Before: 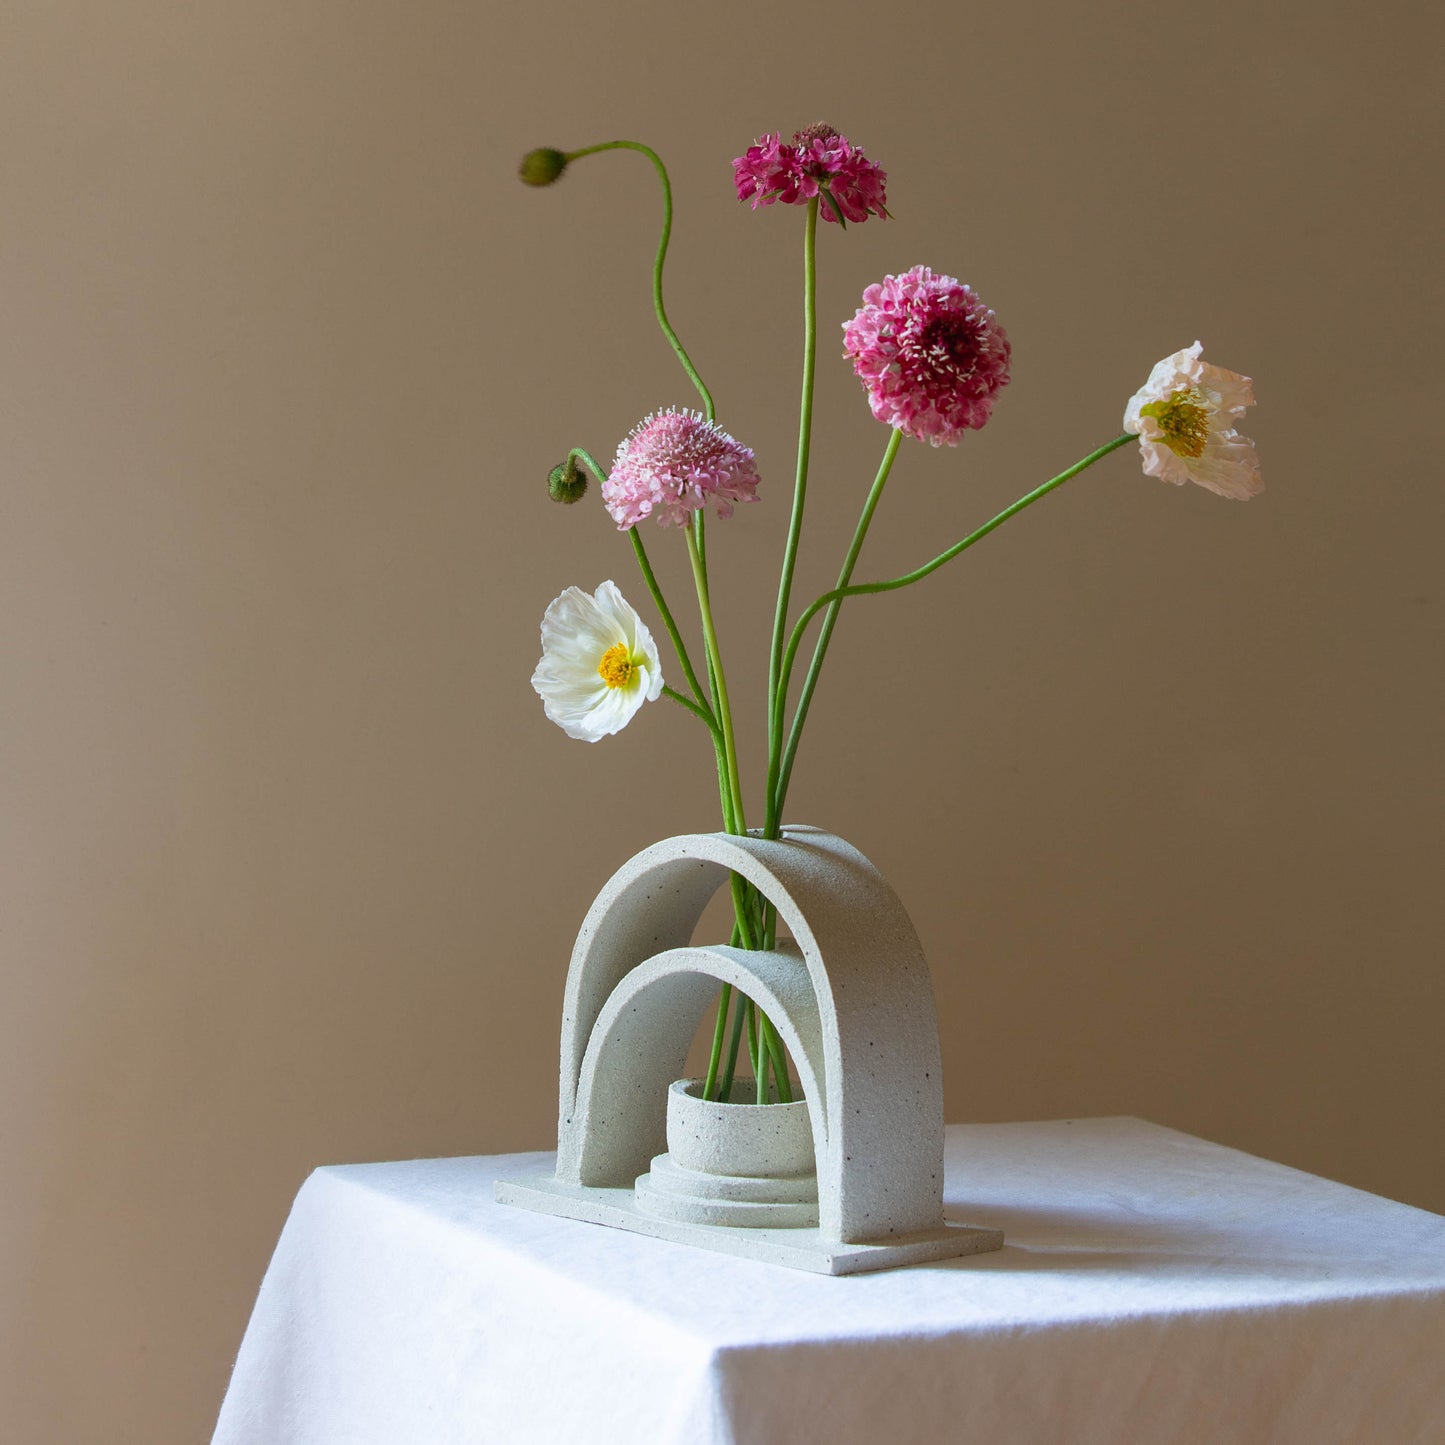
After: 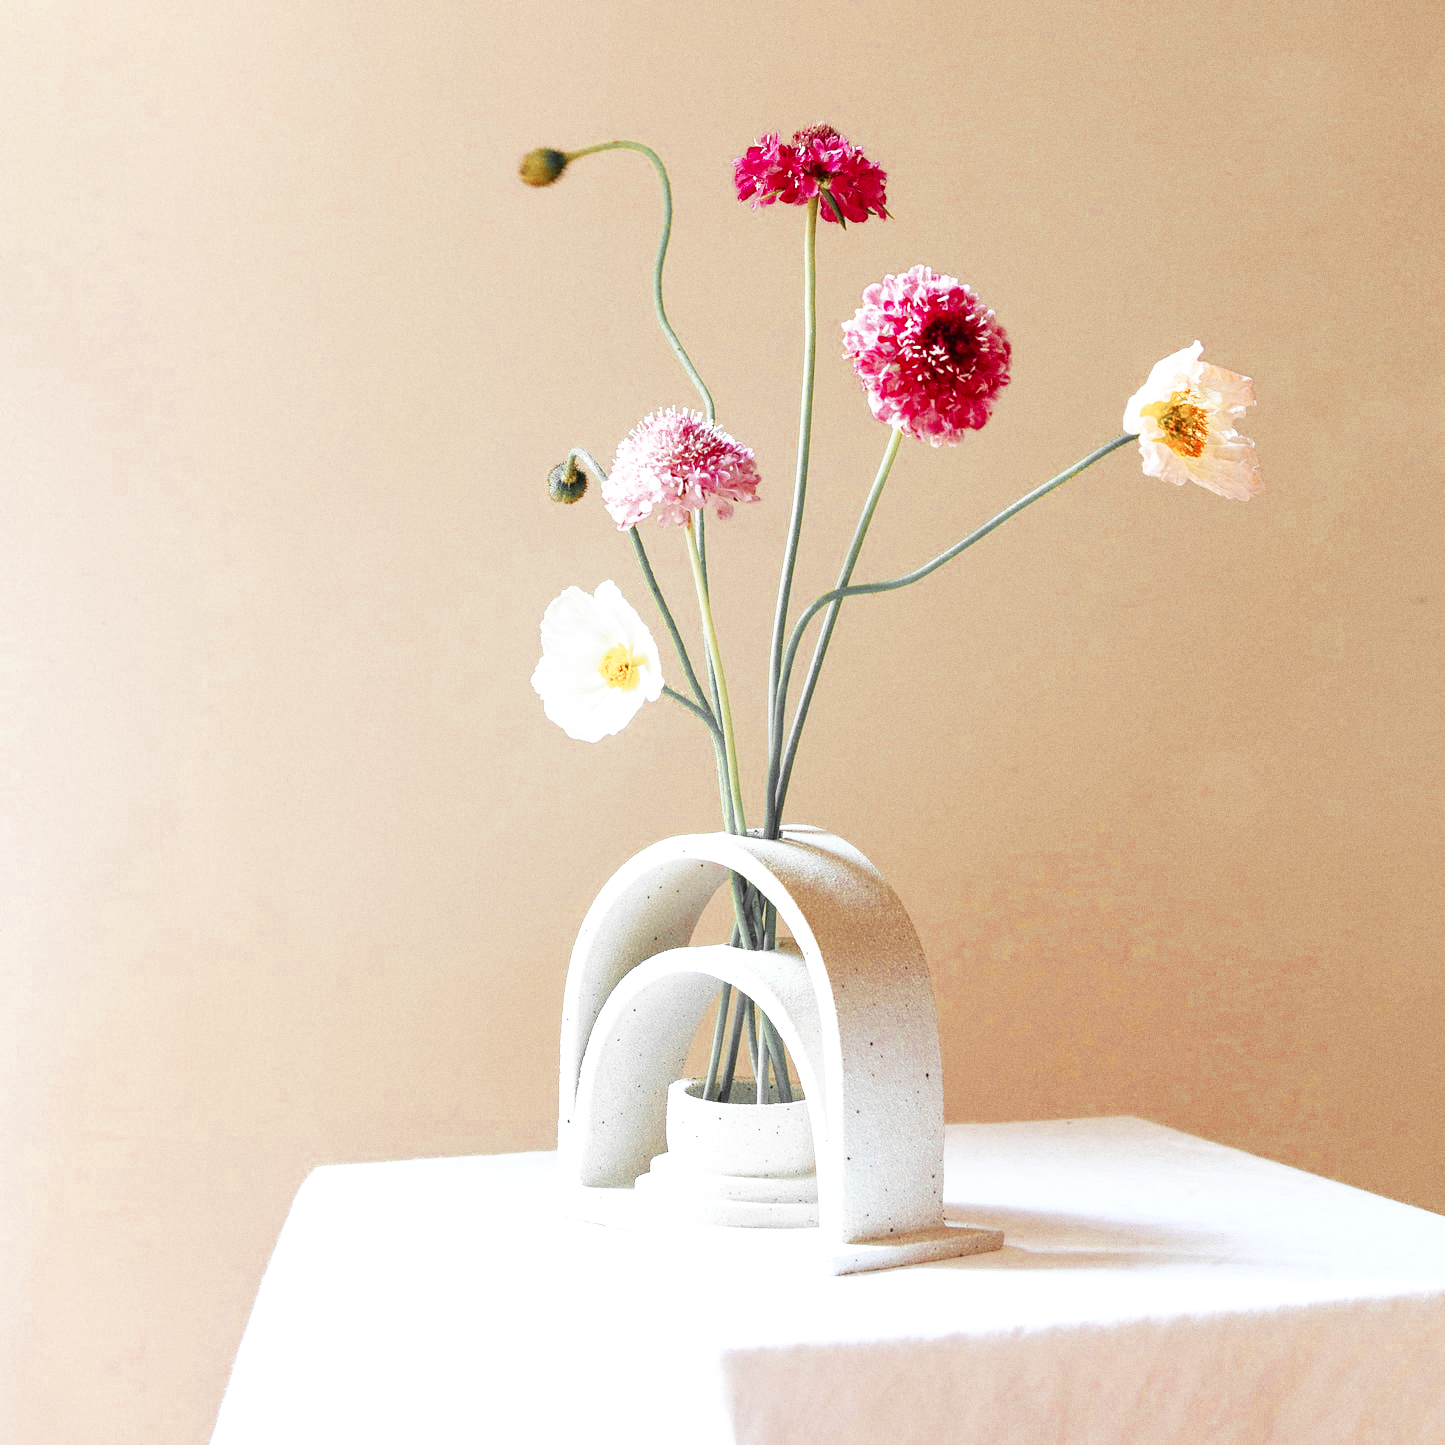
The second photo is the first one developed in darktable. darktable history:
grain: coarseness 0.09 ISO
base curve: curves: ch0 [(0, 0) (0.007, 0.004) (0.027, 0.03) (0.046, 0.07) (0.207, 0.54) (0.442, 0.872) (0.673, 0.972) (1, 1)], preserve colors none
exposure: exposure 0.722 EV, compensate highlight preservation false
color contrast: blue-yellow contrast 0.7
color zones: curves: ch0 [(0, 0.363) (0.128, 0.373) (0.25, 0.5) (0.402, 0.407) (0.521, 0.525) (0.63, 0.559) (0.729, 0.662) (0.867, 0.471)]; ch1 [(0, 0.515) (0.136, 0.618) (0.25, 0.5) (0.378, 0) (0.516, 0) (0.622, 0.593) (0.737, 0.819) (0.87, 0.593)]; ch2 [(0, 0.529) (0.128, 0.471) (0.282, 0.451) (0.386, 0.662) (0.516, 0.525) (0.633, 0.554) (0.75, 0.62) (0.875, 0.441)]
